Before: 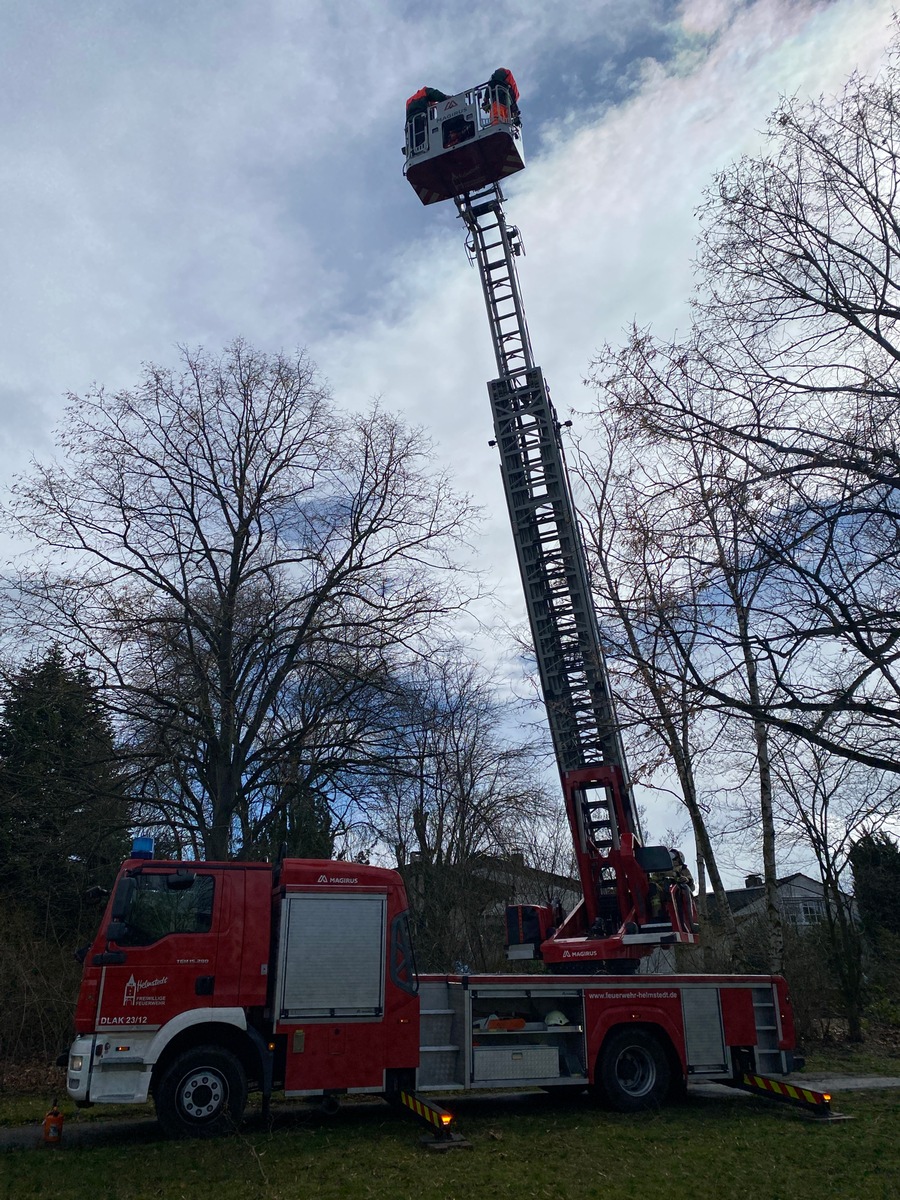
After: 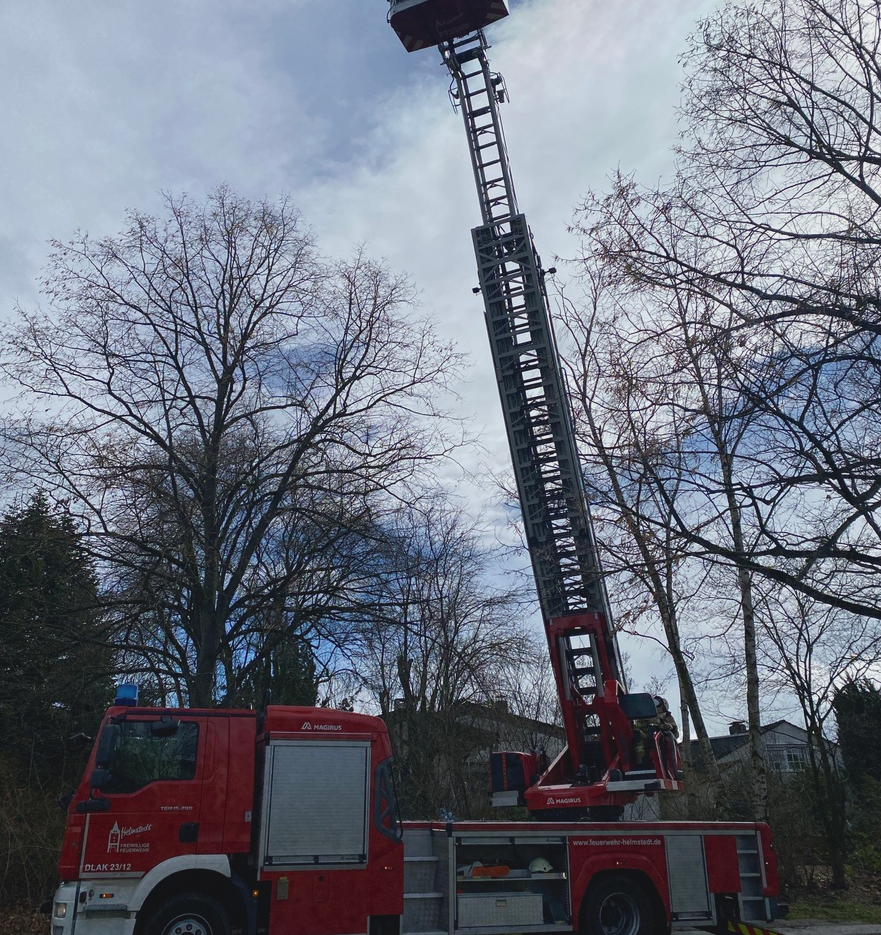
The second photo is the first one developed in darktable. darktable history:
crop and rotate: left 1.814%, top 12.818%, right 0.25%, bottom 9.225%
contrast brightness saturation: contrast -0.11
